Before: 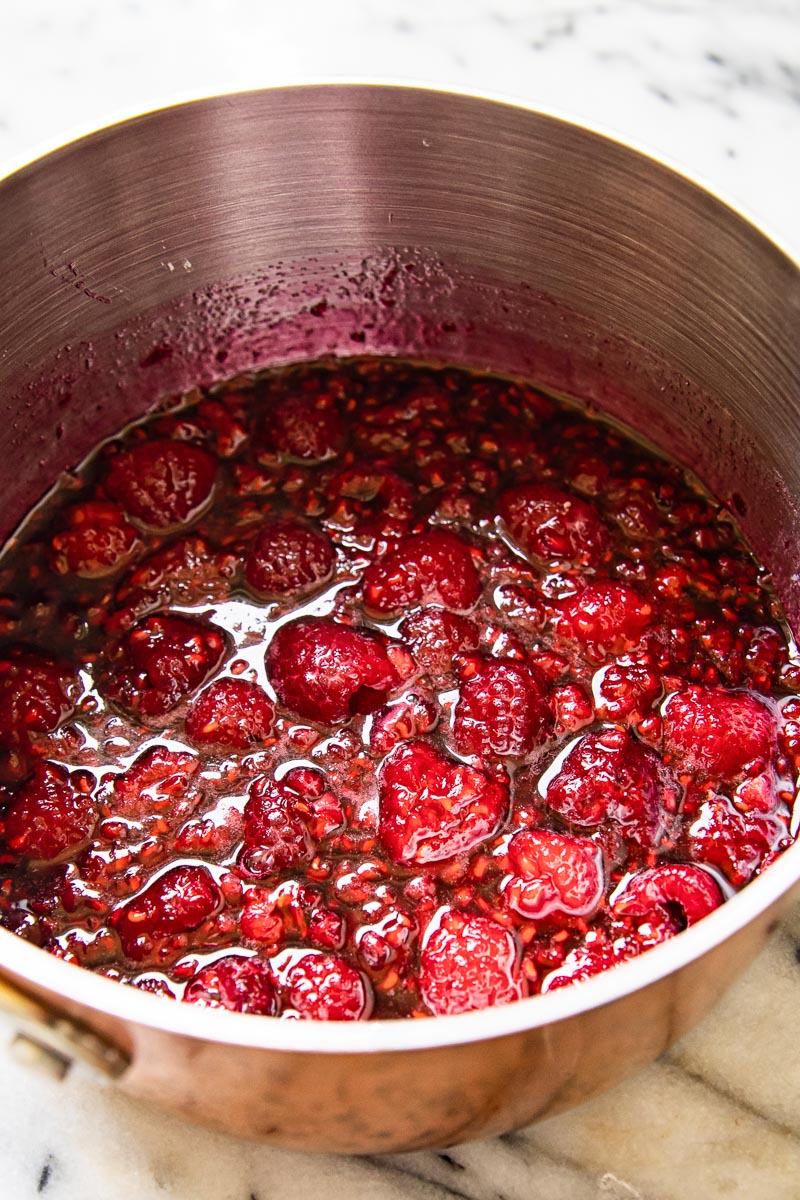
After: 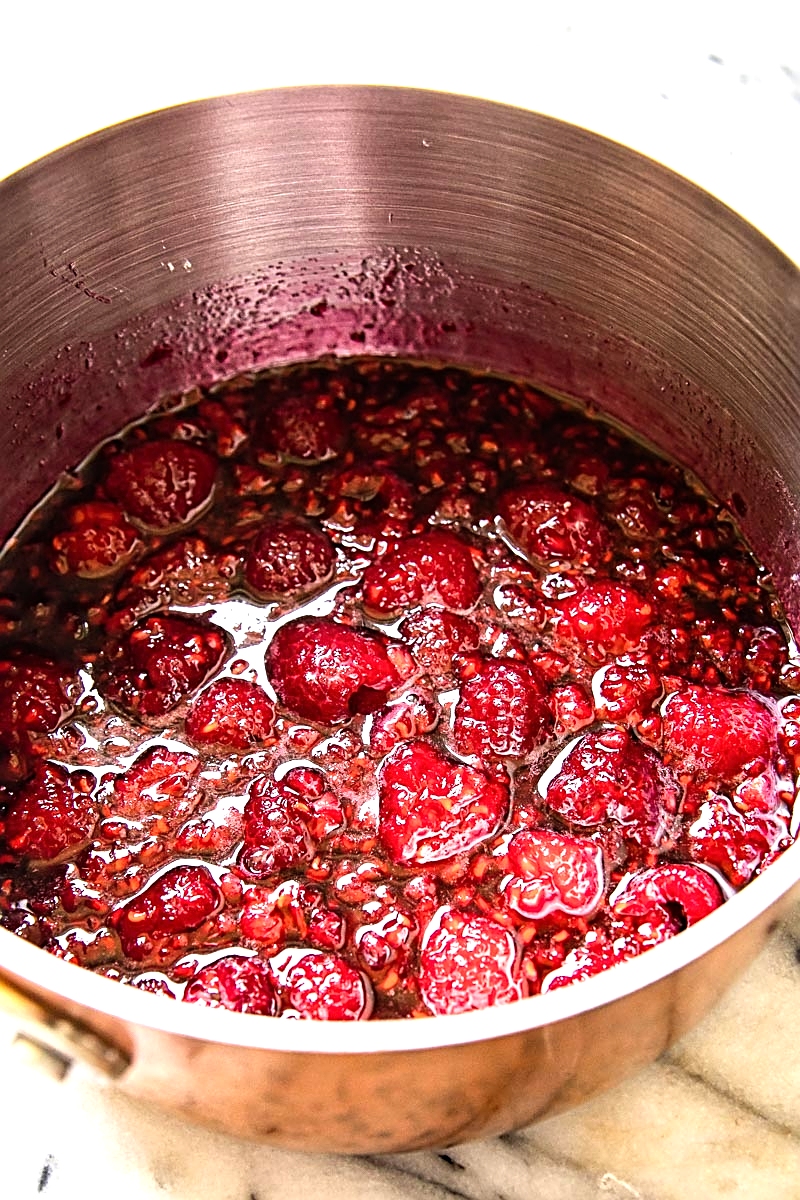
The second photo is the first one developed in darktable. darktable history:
tone equalizer: -8 EV -0.778 EV, -7 EV -0.711 EV, -6 EV -0.594 EV, -5 EV -0.36 EV, -3 EV 0.383 EV, -2 EV 0.6 EV, -1 EV 0.696 EV, +0 EV 0.724 EV
sharpen: on, module defaults
